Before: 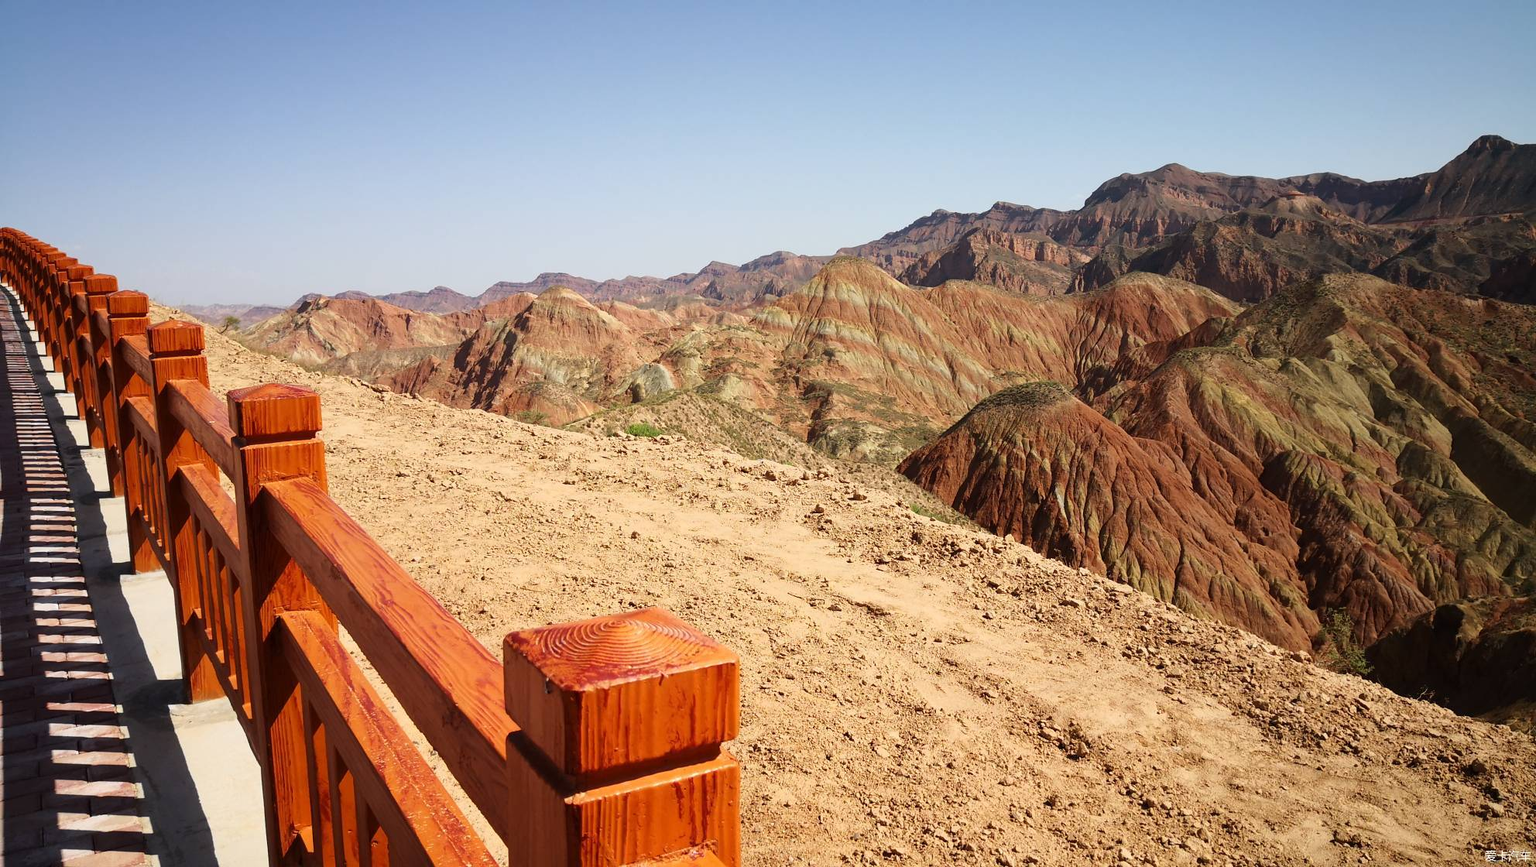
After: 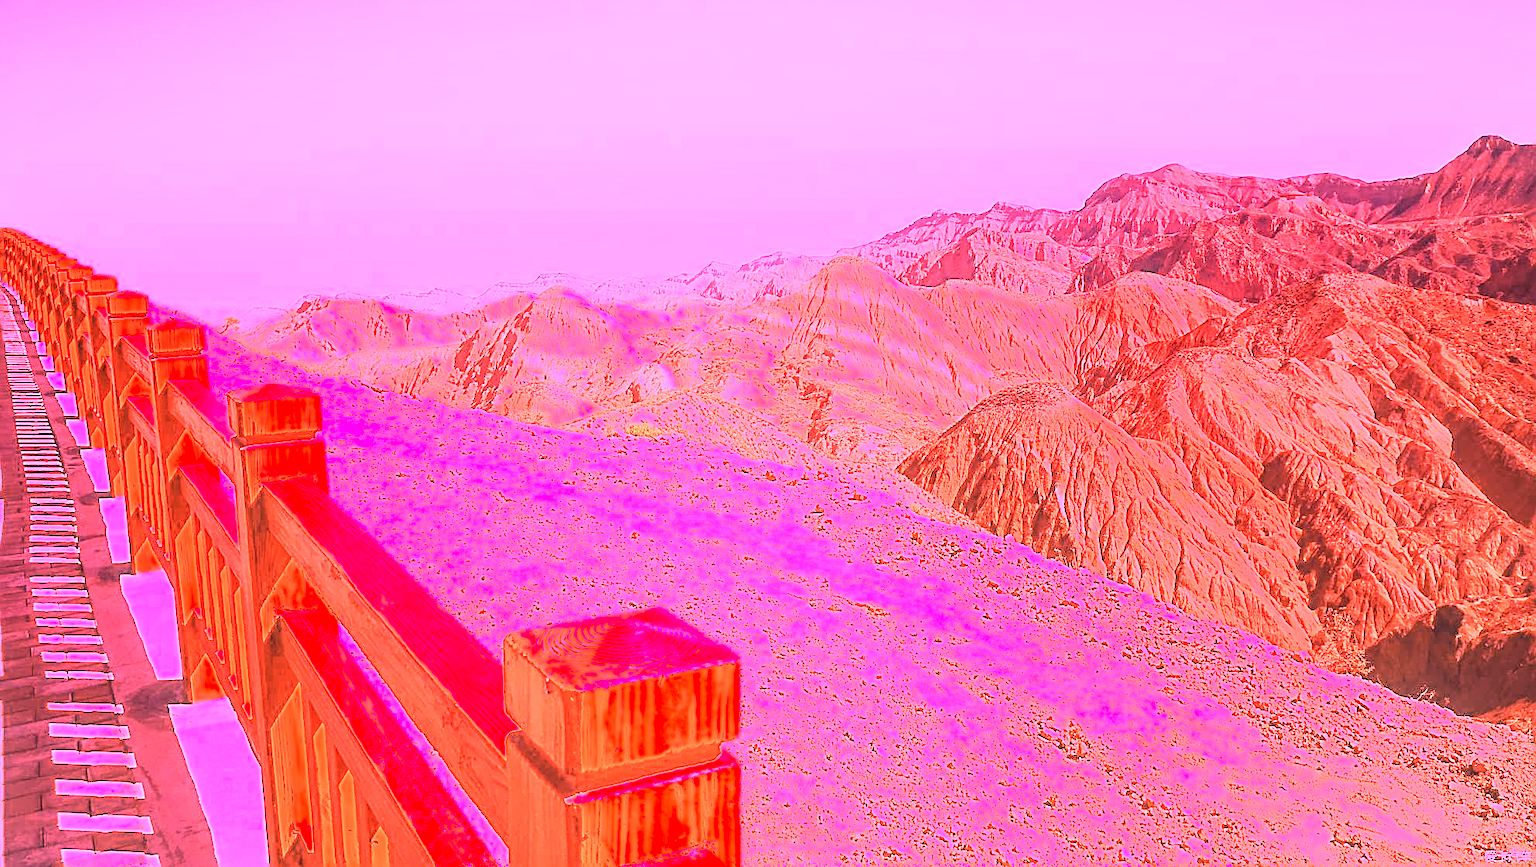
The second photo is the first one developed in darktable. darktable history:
sharpen: on, module defaults
local contrast: on, module defaults
white balance: red 4.26, blue 1.802
